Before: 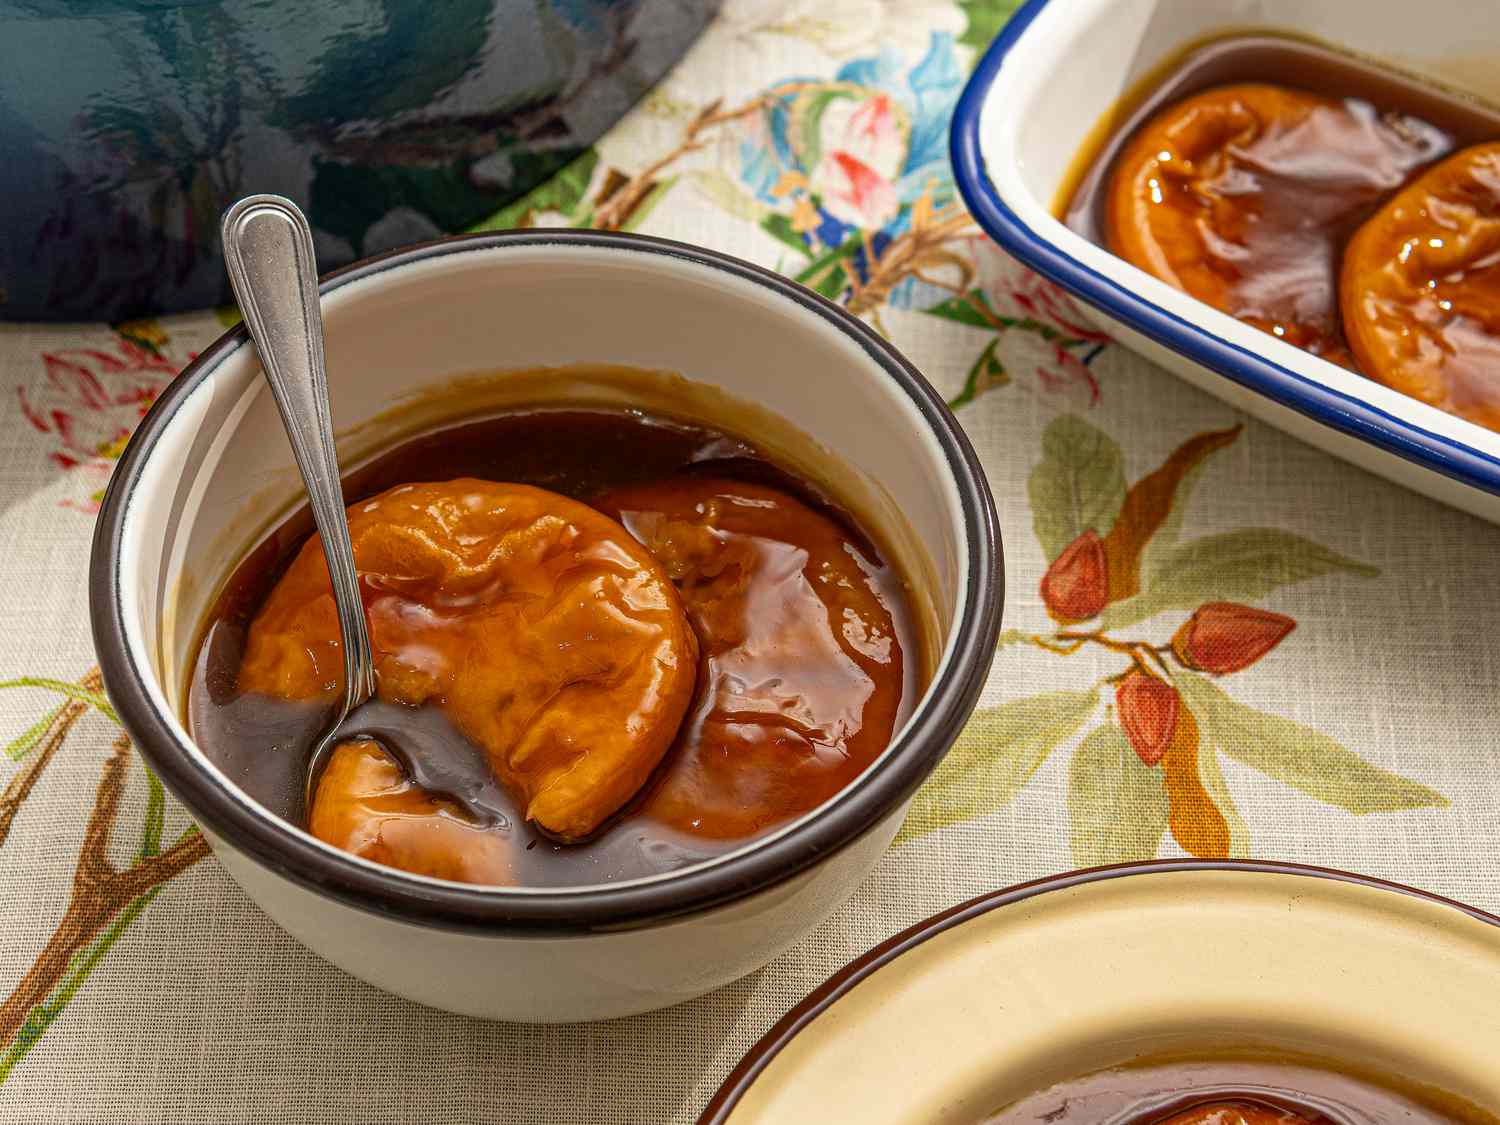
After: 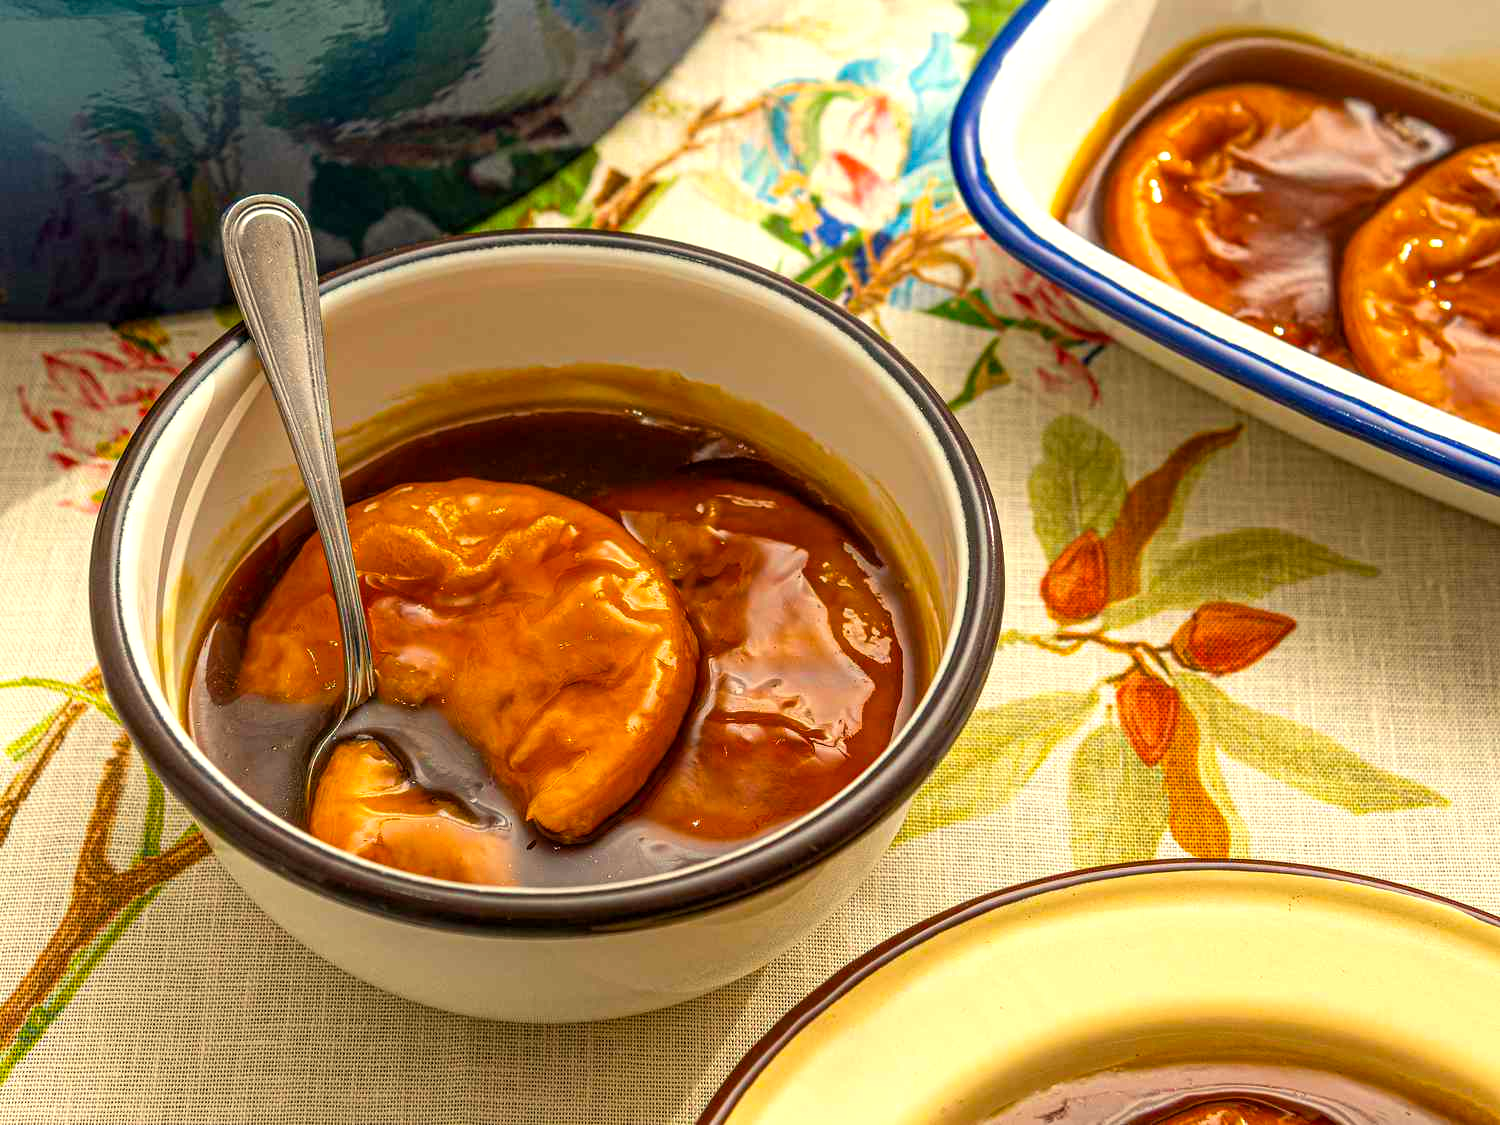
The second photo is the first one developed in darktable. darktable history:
exposure: black level correction 0.001, exposure 0.5 EV, compensate exposure bias true, compensate highlight preservation false
white balance: red 1.029, blue 0.92
color balance rgb: perceptual saturation grading › global saturation 20%, global vibrance 20%
